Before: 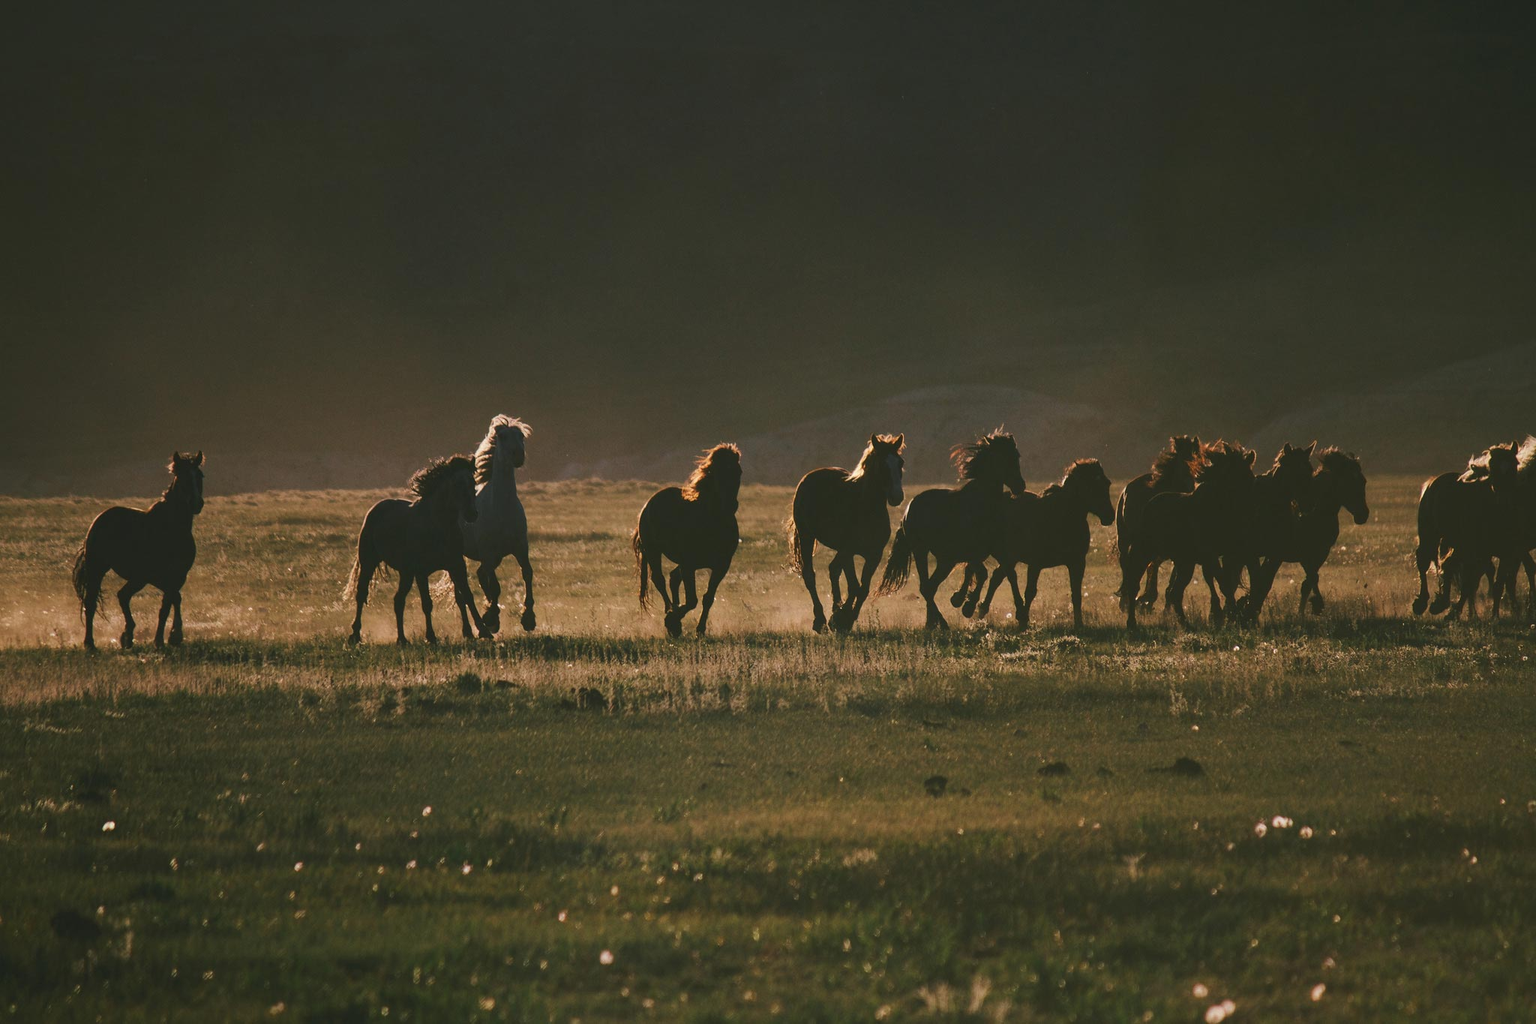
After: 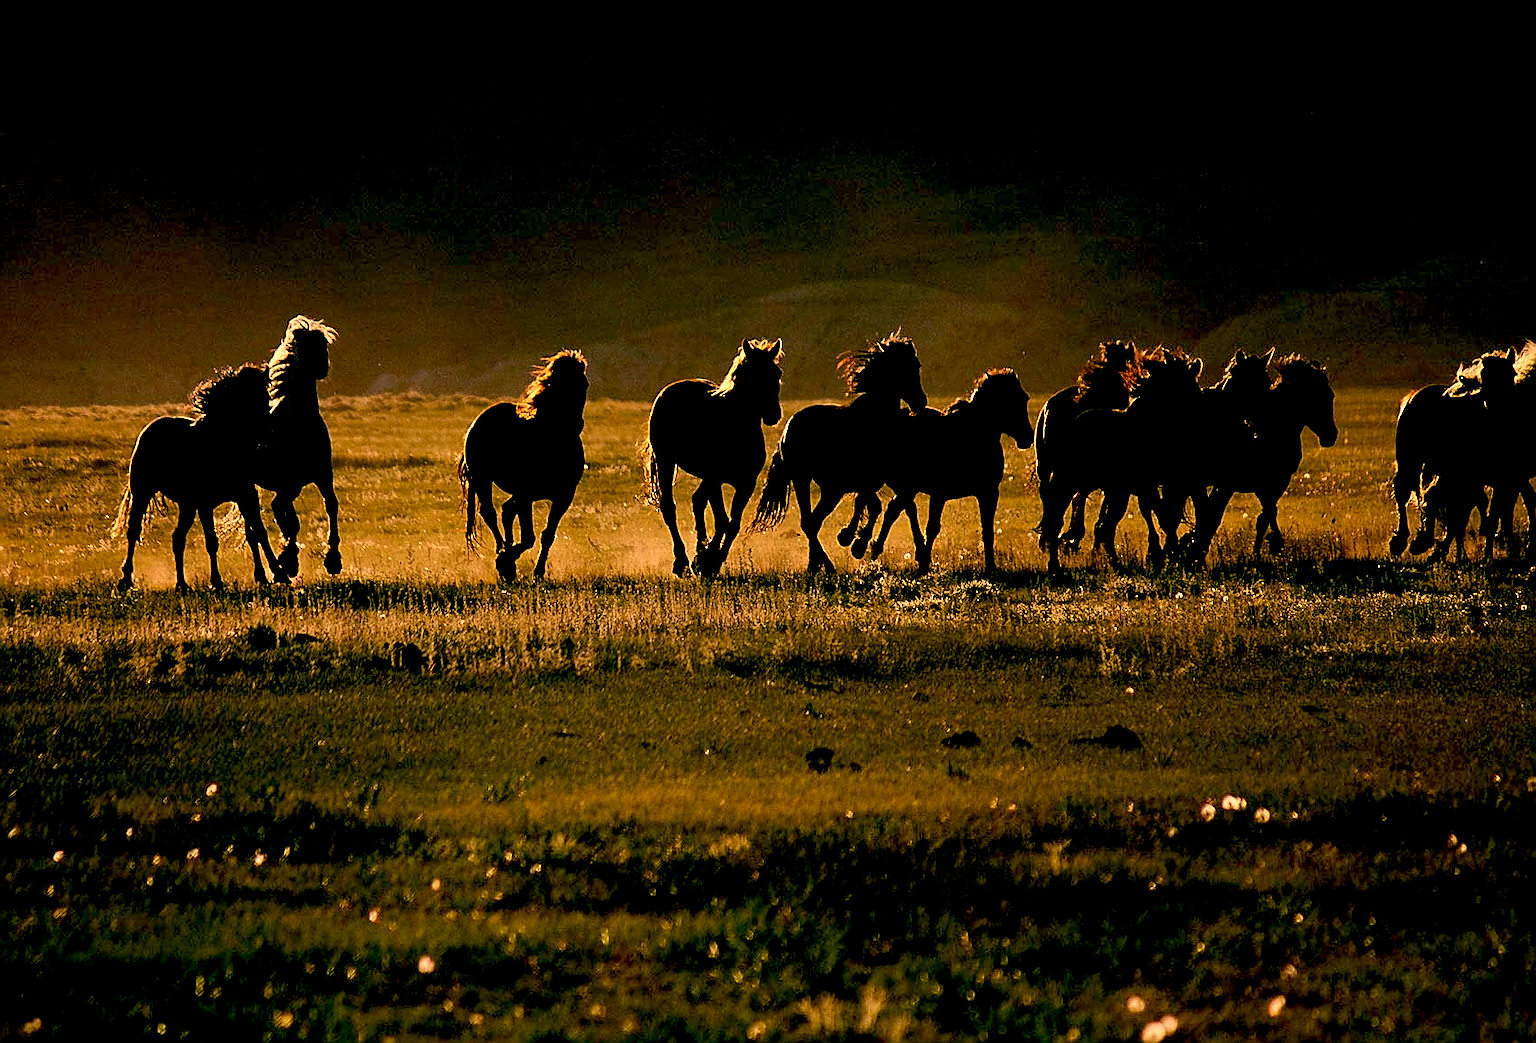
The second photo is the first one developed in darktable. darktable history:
color correction: highlights a* 15, highlights b* 31.01
exposure: black level correction 0.041, exposure 0.499 EV, compensate highlight preservation false
crop: left 16.266%, top 14.662%
sharpen: radius 1.351, amount 1.257, threshold 0.606
